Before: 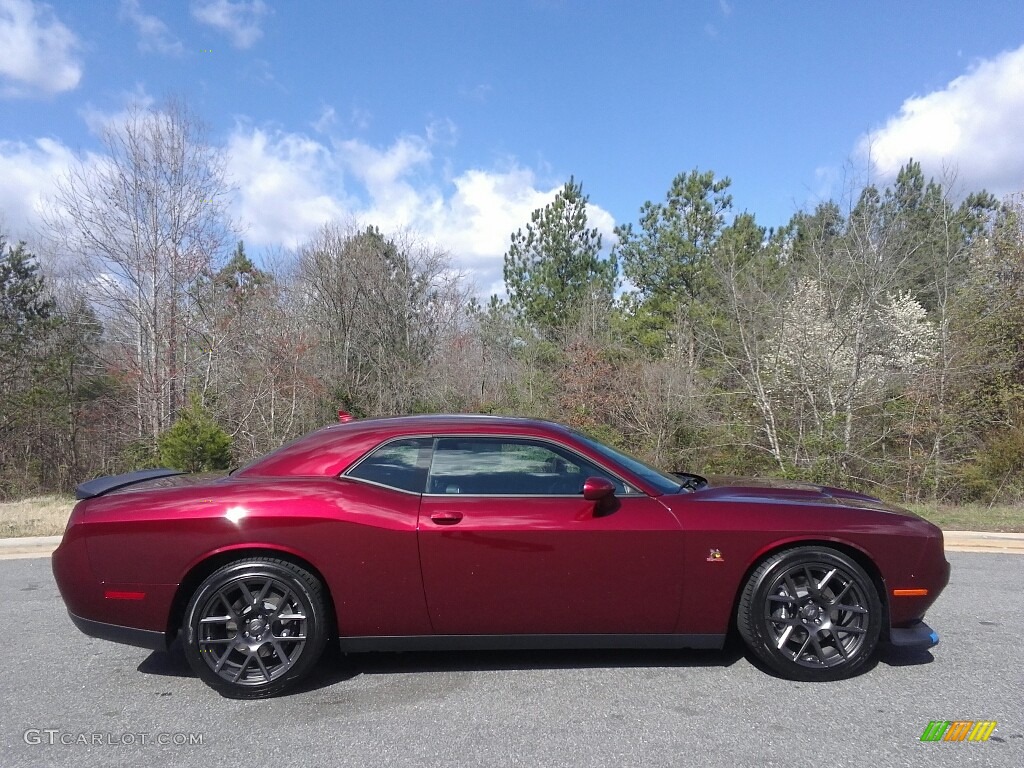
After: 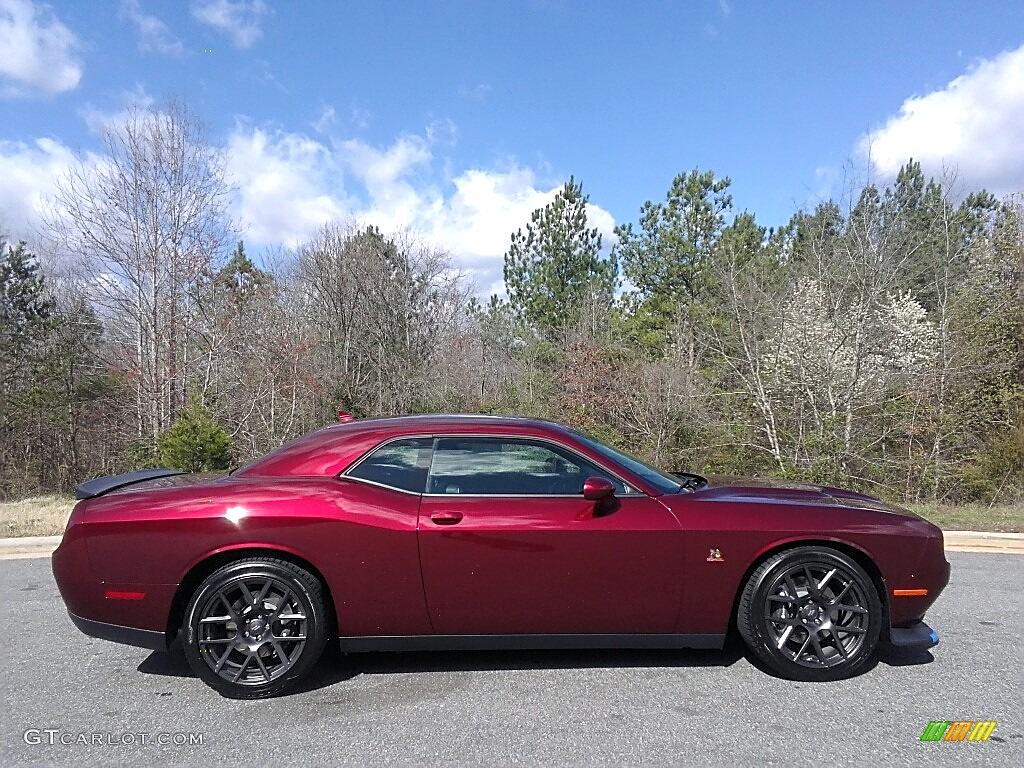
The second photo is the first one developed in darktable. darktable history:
sharpen: on, module defaults
levels: levels [0.016, 0.492, 0.969]
